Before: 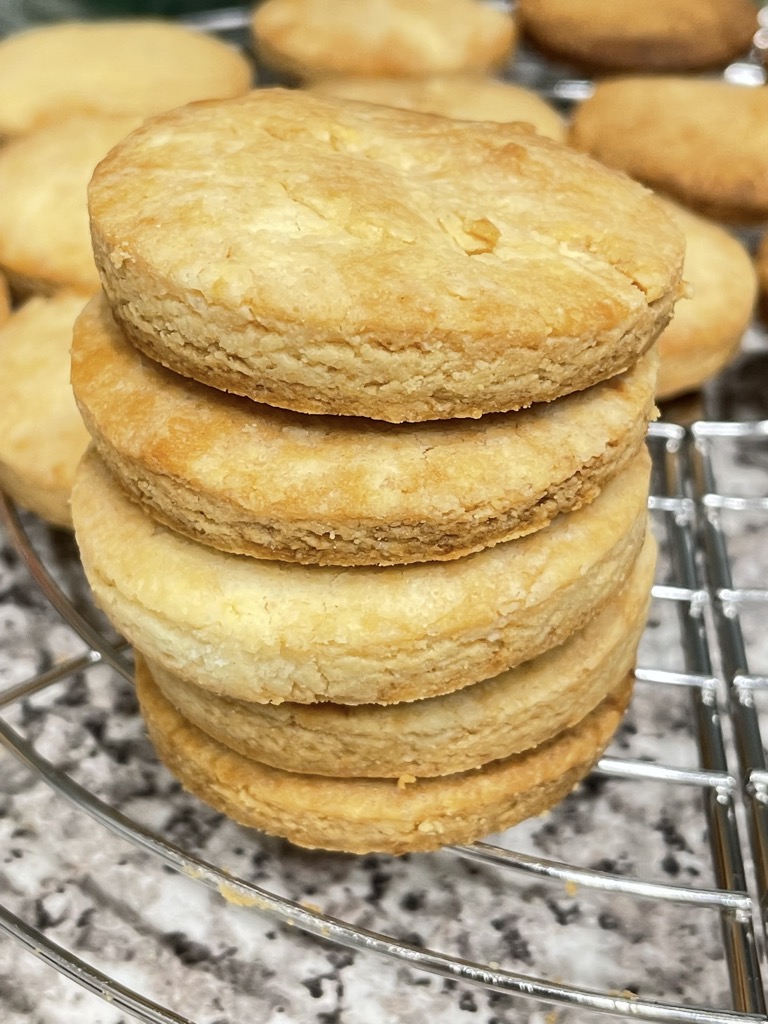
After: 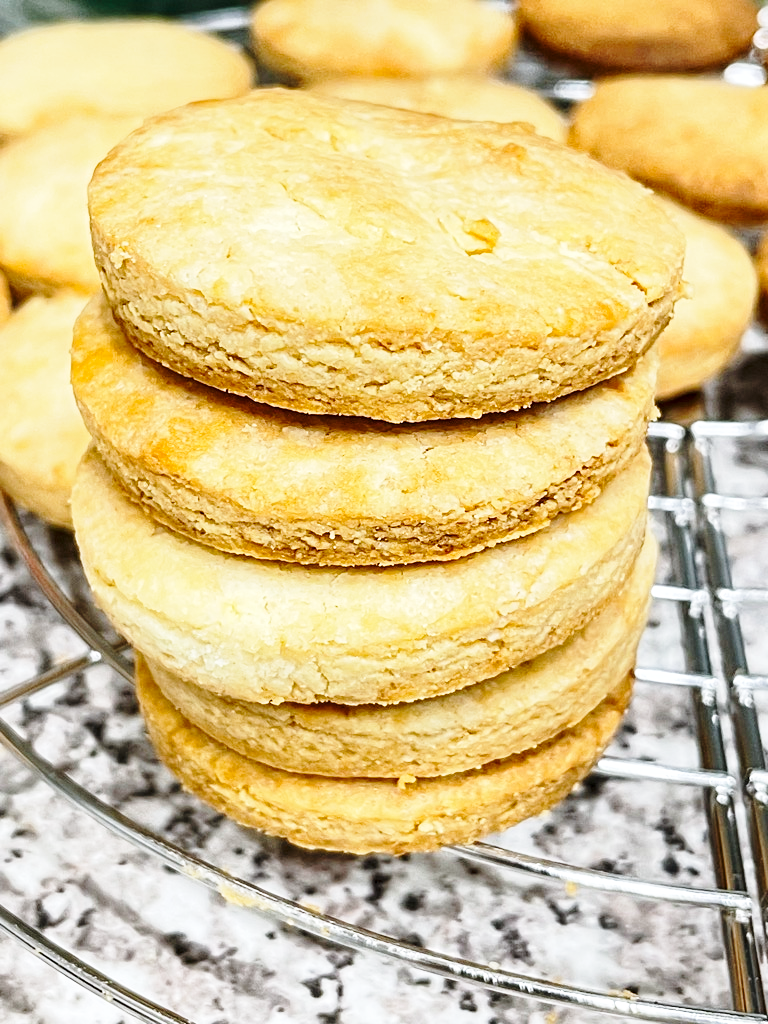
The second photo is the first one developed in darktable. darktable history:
base curve: curves: ch0 [(0, 0) (0.028, 0.03) (0.121, 0.232) (0.46, 0.748) (0.859, 0.968) (1, 1)], preserve colors none
white balance: red 0.976, blue 1.04
contrast equalizer: y [[0.5, 0.5, 0.5, 0.539, 0.64, 0.611], [0.5 ×6], [0.5 ×6], [0 ×6], [0 ×6]]
